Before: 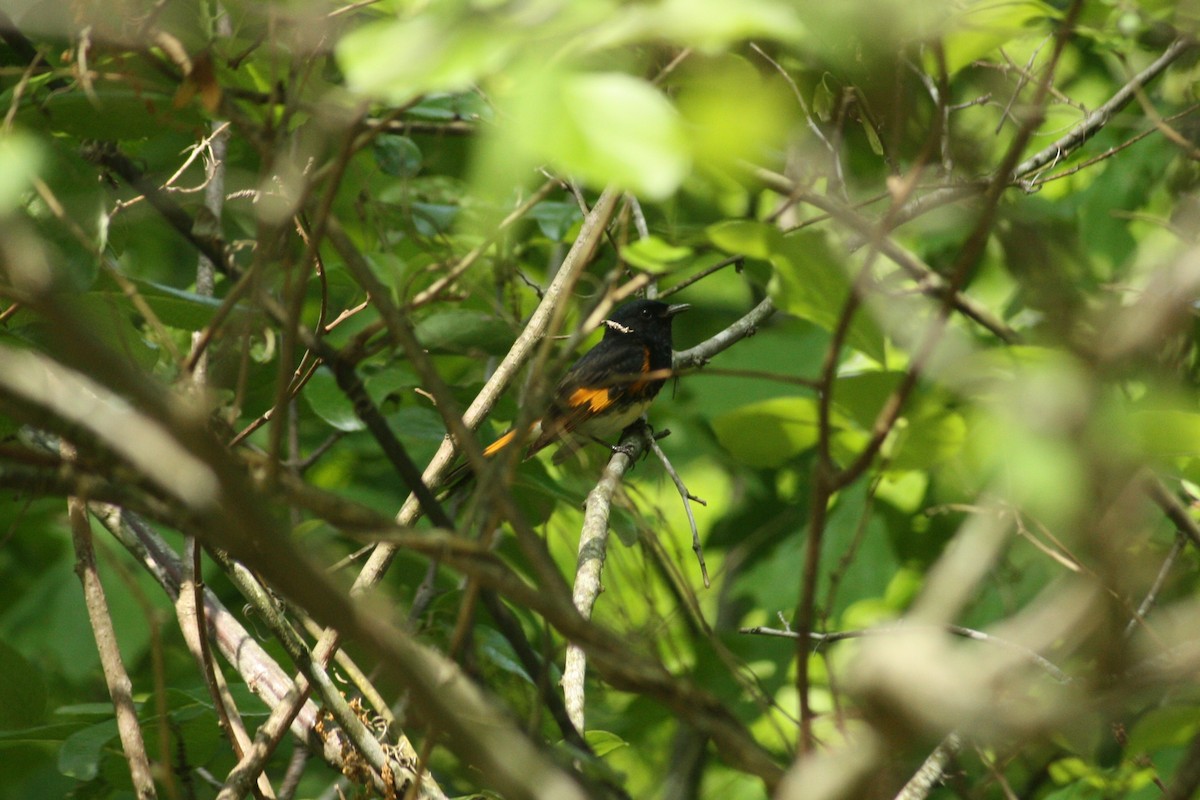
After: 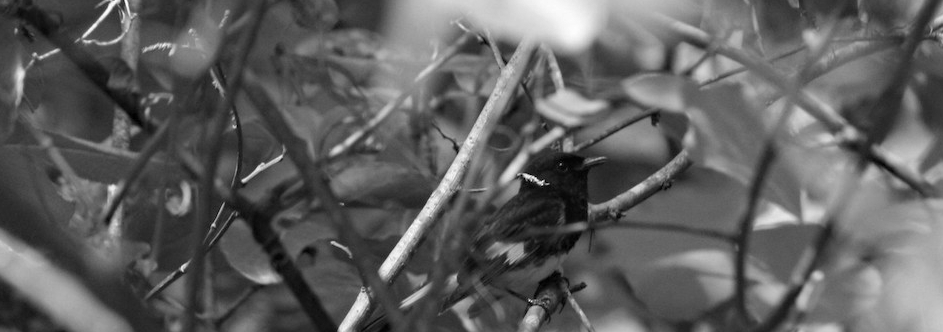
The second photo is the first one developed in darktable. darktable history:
crop: left 7.036%, top 18.398%, right 14.379%, bottom 40.043%
color balance rgb: linear chroma grading › global chroma 15%, perceptual saturation grading › global saturation 30%
haze removal: strength 0.29, distance 0.25, compatibility mode true, adaptive false
monochrome: a 32, b 64, size 2.3, highlights 1
